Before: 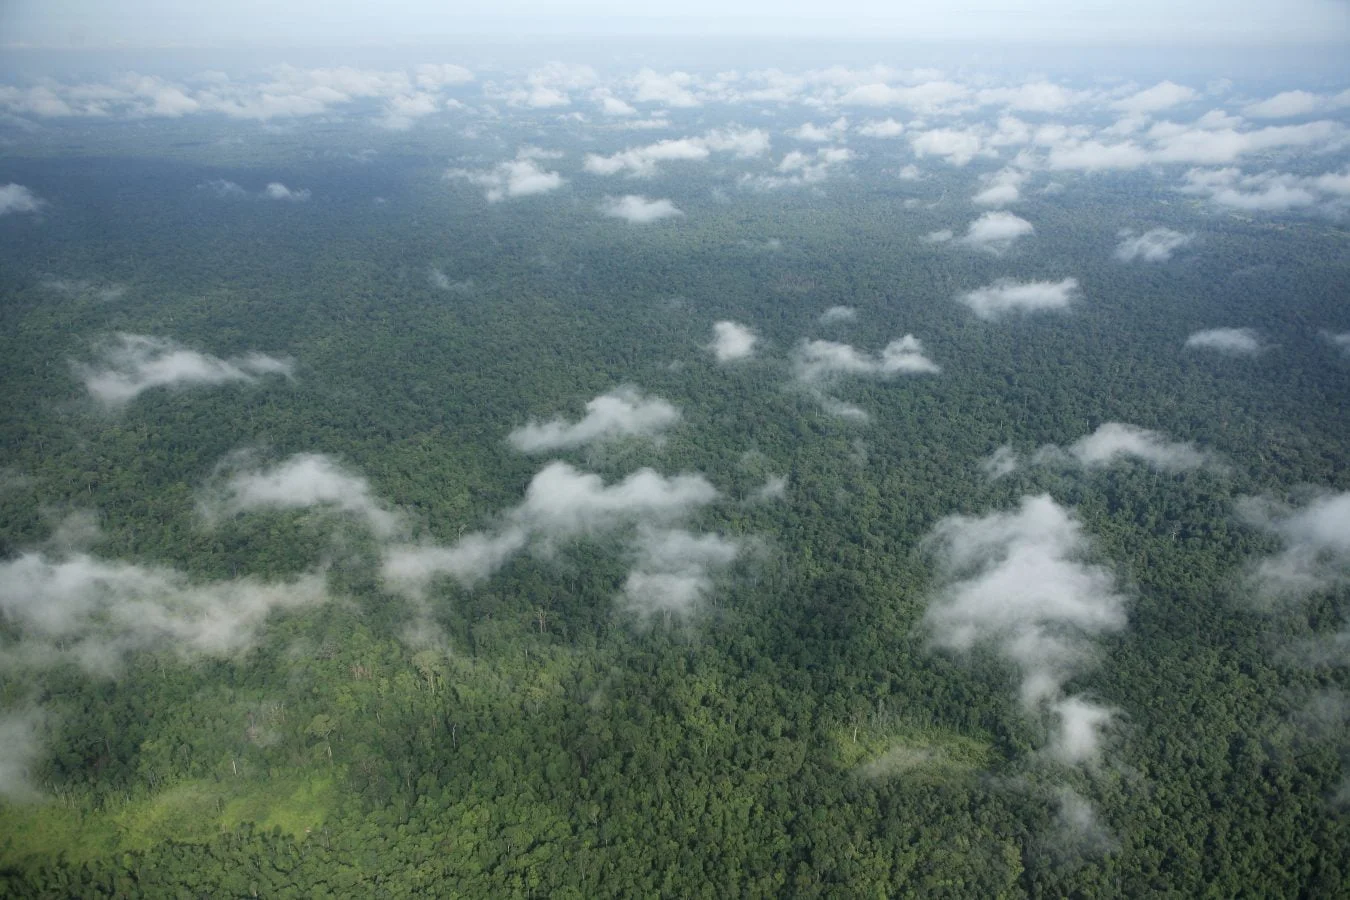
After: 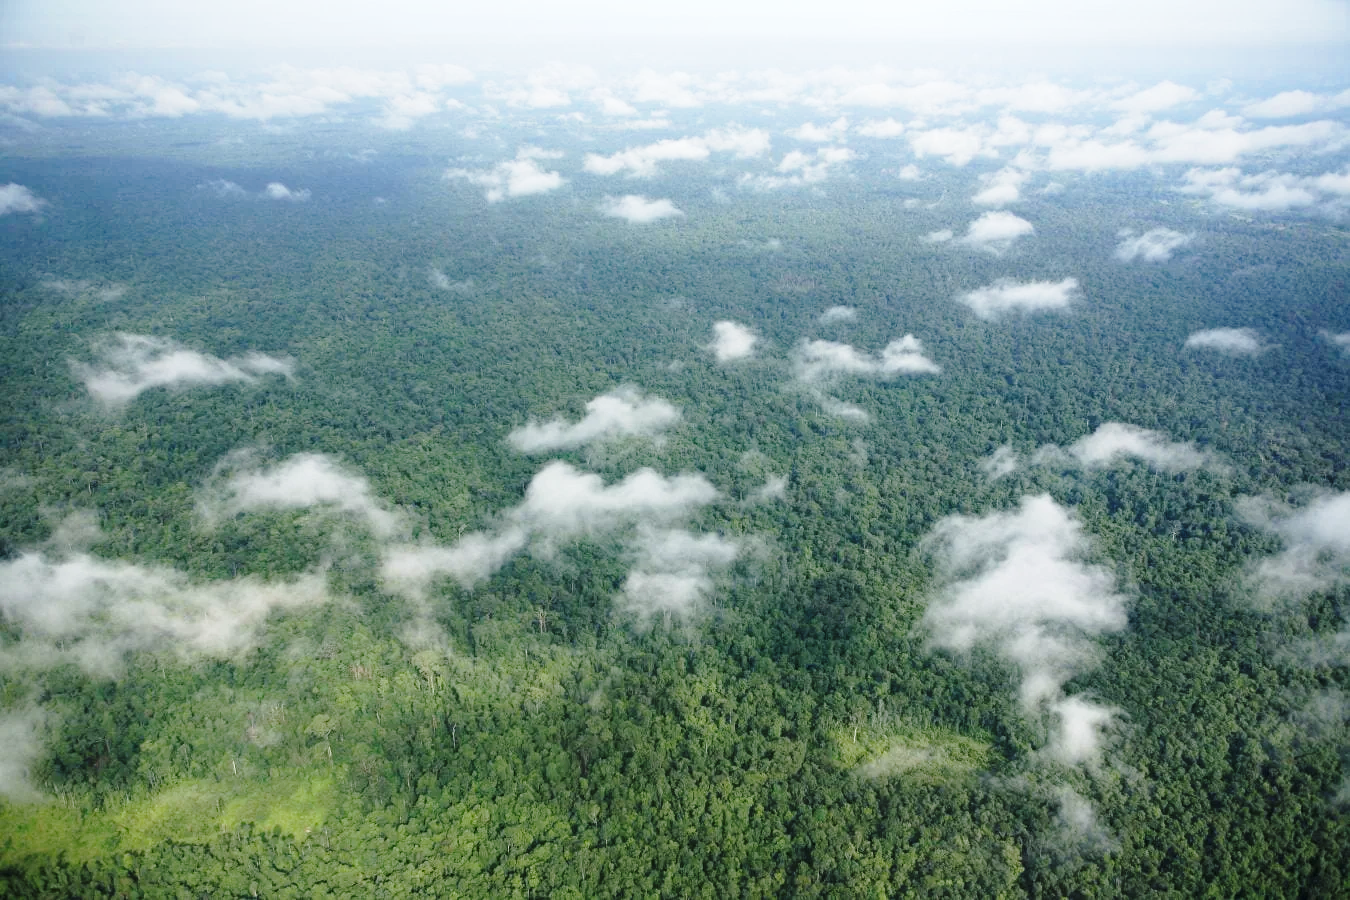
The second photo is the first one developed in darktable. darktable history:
haze removal: compatibility mode true, adaptive false
base curve: curves: ch0 [(0, 0) (0.028, 0.03) (0.121, 0.232) (0.46, 0.748) (0.859, 0.968) (1, 1)], preserve colors none
